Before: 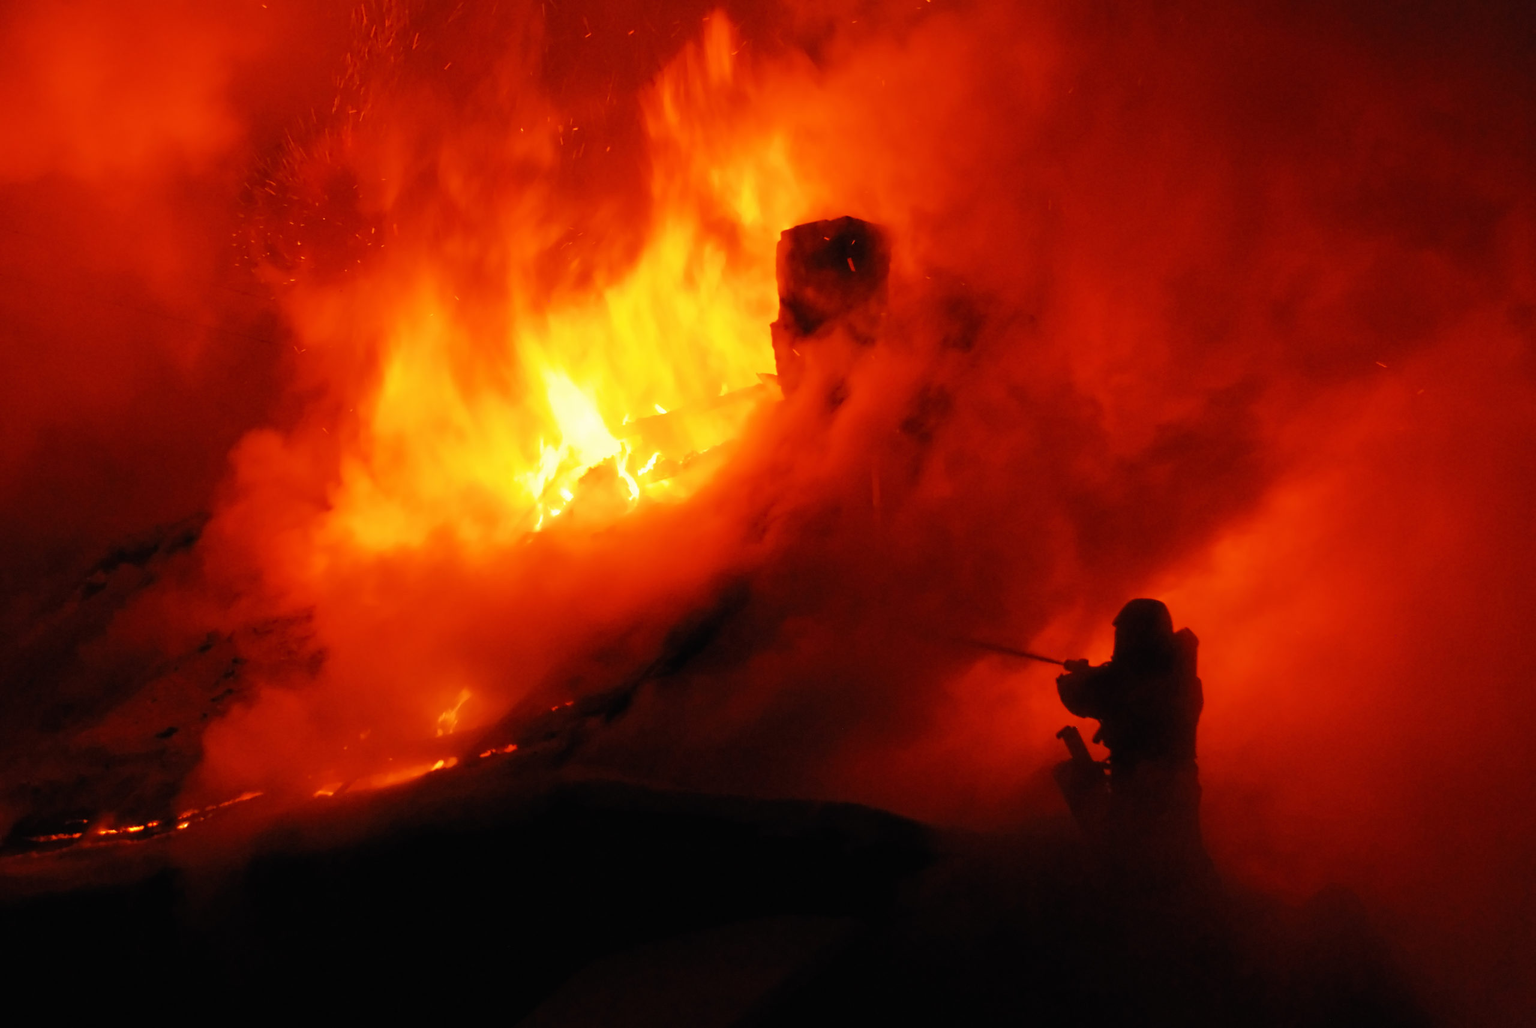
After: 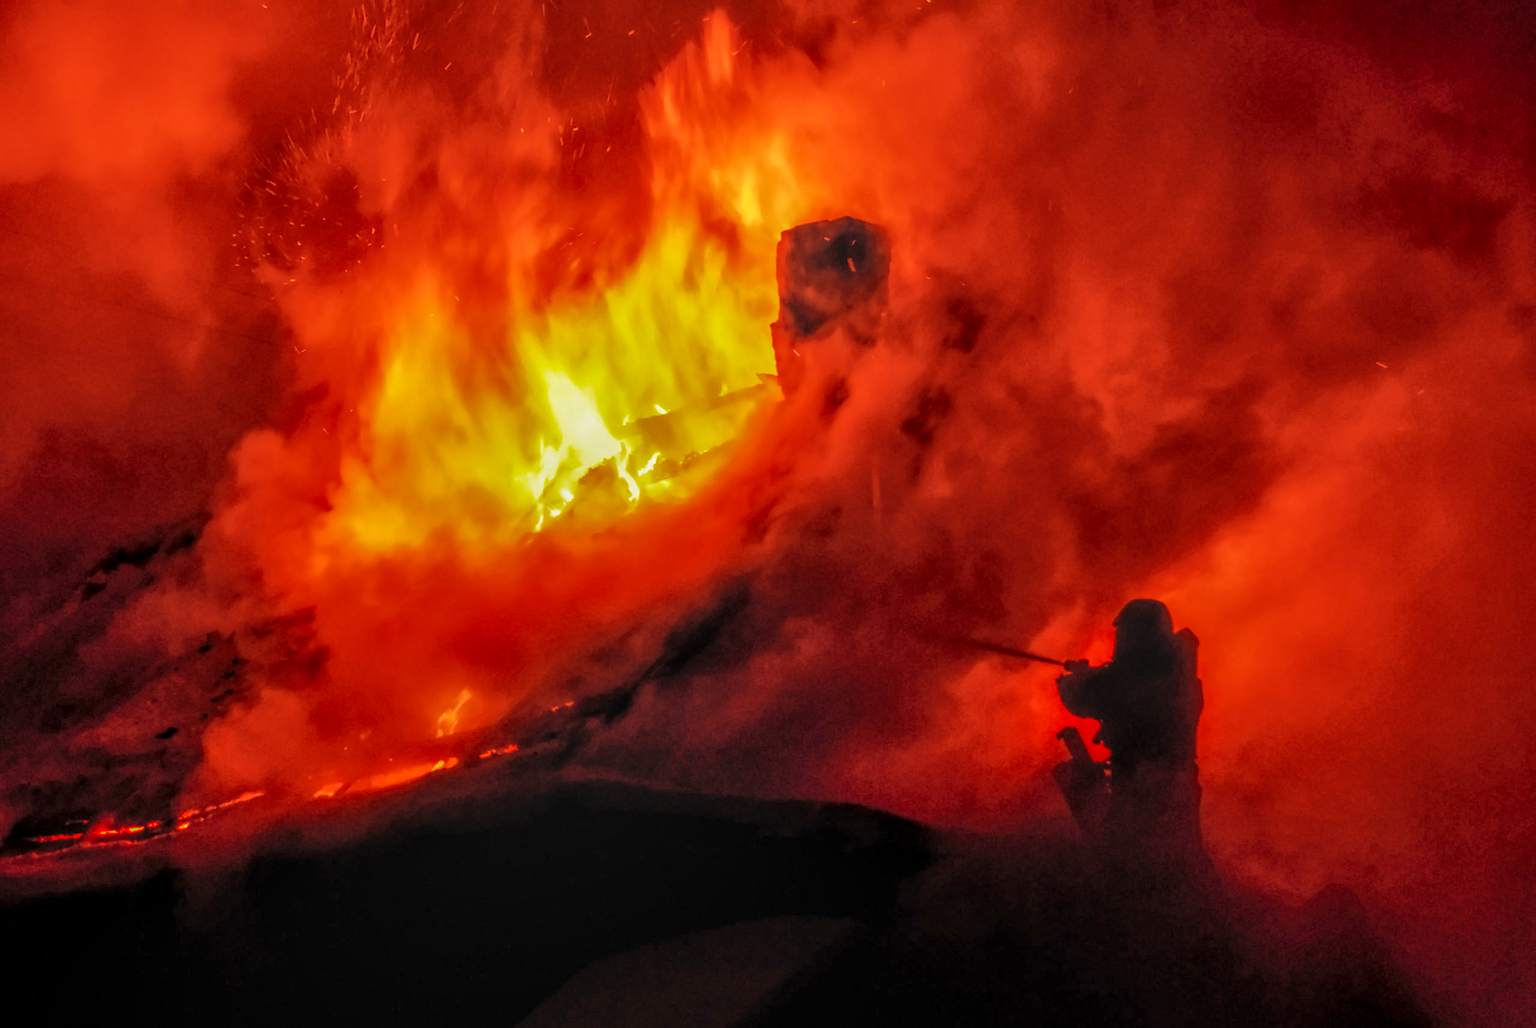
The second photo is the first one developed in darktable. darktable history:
local contrast: highlights 20%, shadows 24%, detail 199%, midtone range 0.2
shadows and highlights: soften with gaussian
